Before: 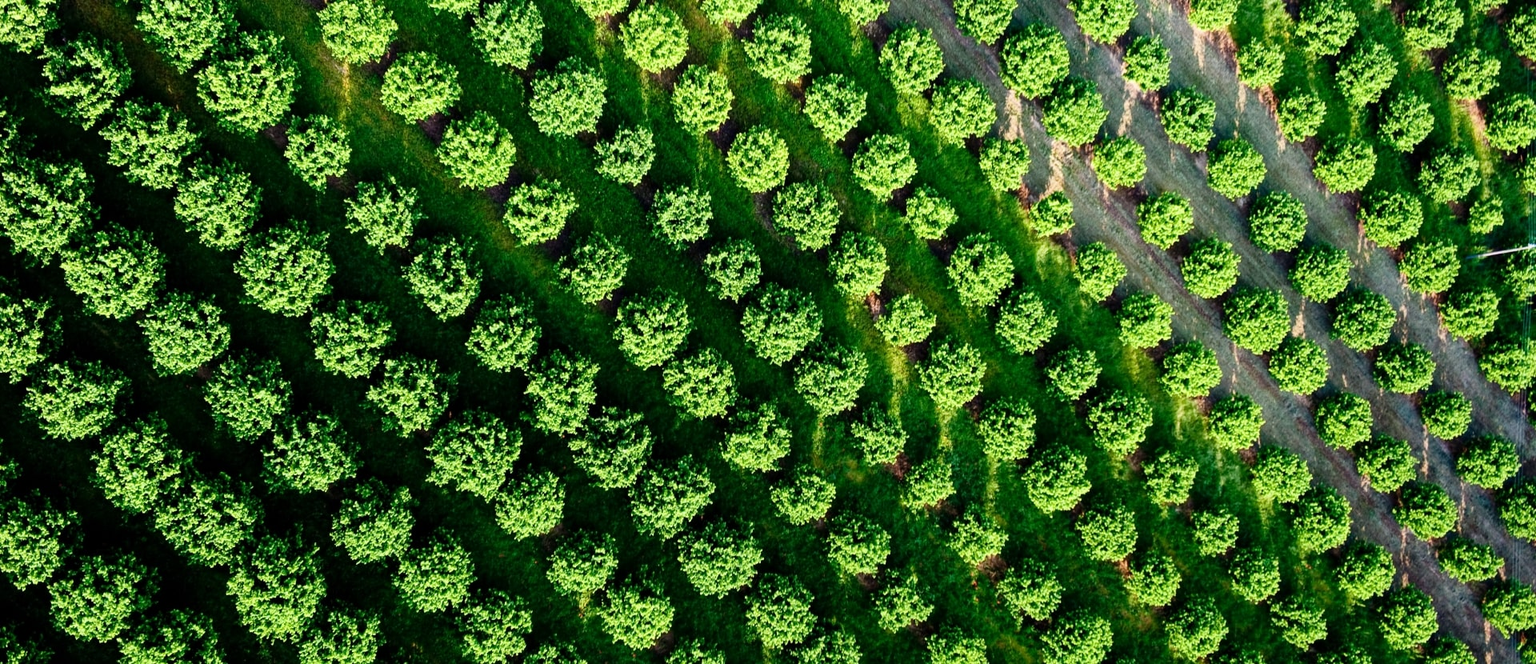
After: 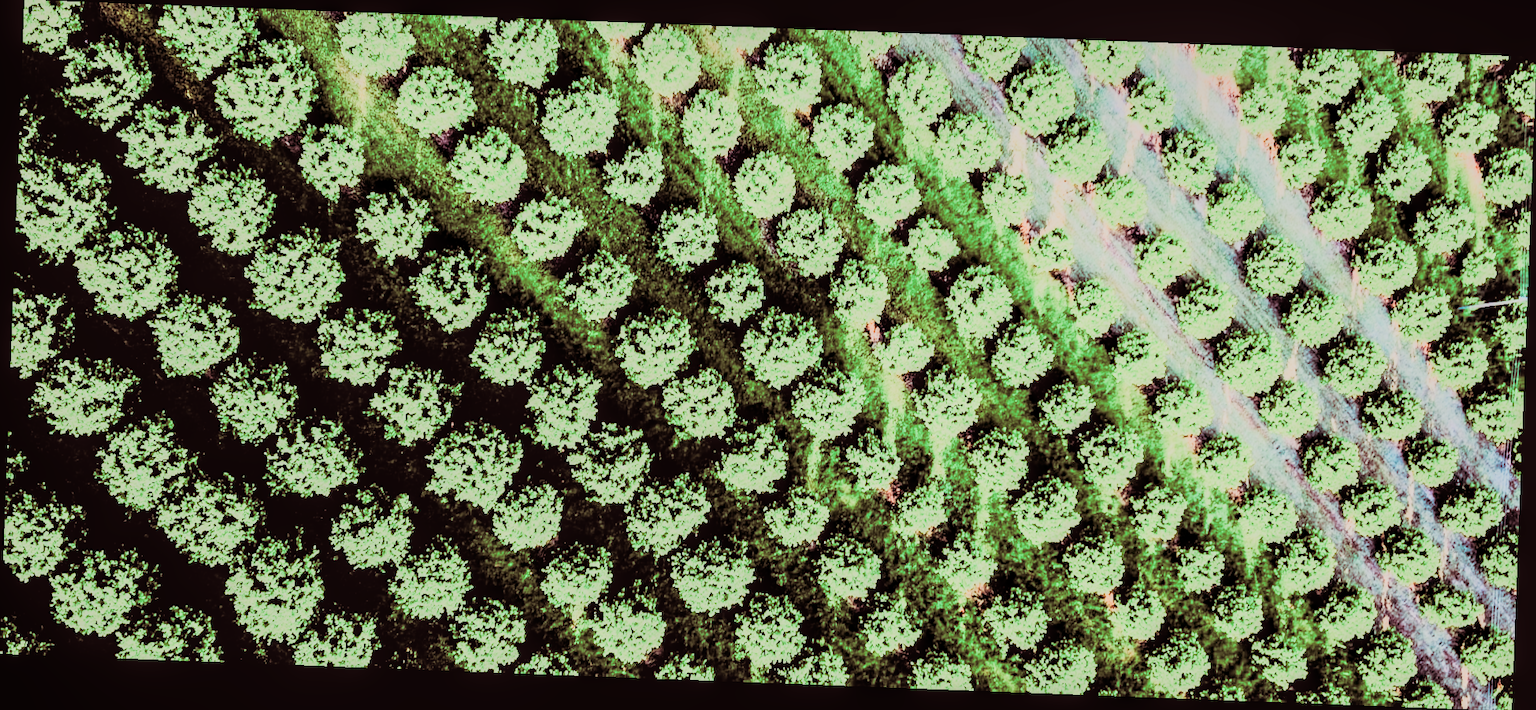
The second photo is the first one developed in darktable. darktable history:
split-toning: highlights › hue 180°
local contrast: on, module defaults
rgb curve: curves: ch0 [(0, 0) (0.21, 0.15) (0.24, 0.21) (0.5, 0.75) (0.75, 0.96) (0.89, 0.99) (1, 1)]; ch1 [(0, 0.02) (0.21, 0.13) (0.25, 0.2) (0.5, 0.67) (0.75, 0.9) (0.89, 0.97) (1, 1)]; ch2 [(0, 0.02) (0.21, 0.13) (0.25, 0.2) (0.5, 0.67) (0.75, 0.9) (0.89, 0.97) (1, 1)], compensate middle gray true
rotate and perspective: rotation 2.17°, automatic cropping off
filmic rgb: middle gray luminance 18.42%, black relative exposure -11.25 EV, white relative exposure 3.75 EV, threshold 6 EV, target black luminance 0%, hardness 5.87, latitude 57.4%, contrast 0.963, shadows ↔ highlights balance 49.98%, add noise in highlights 0, preserve chrominance luminance Y, color science v3 (2019), use custom middle-gray values true, iterations of high-quality reconstruction 0, contrast in highlights soft, enable highlight reconstruction true
exposure: black level correction 0, exposure 1.388 EV, compensate exposure bias true, compensate highlight preservation false
